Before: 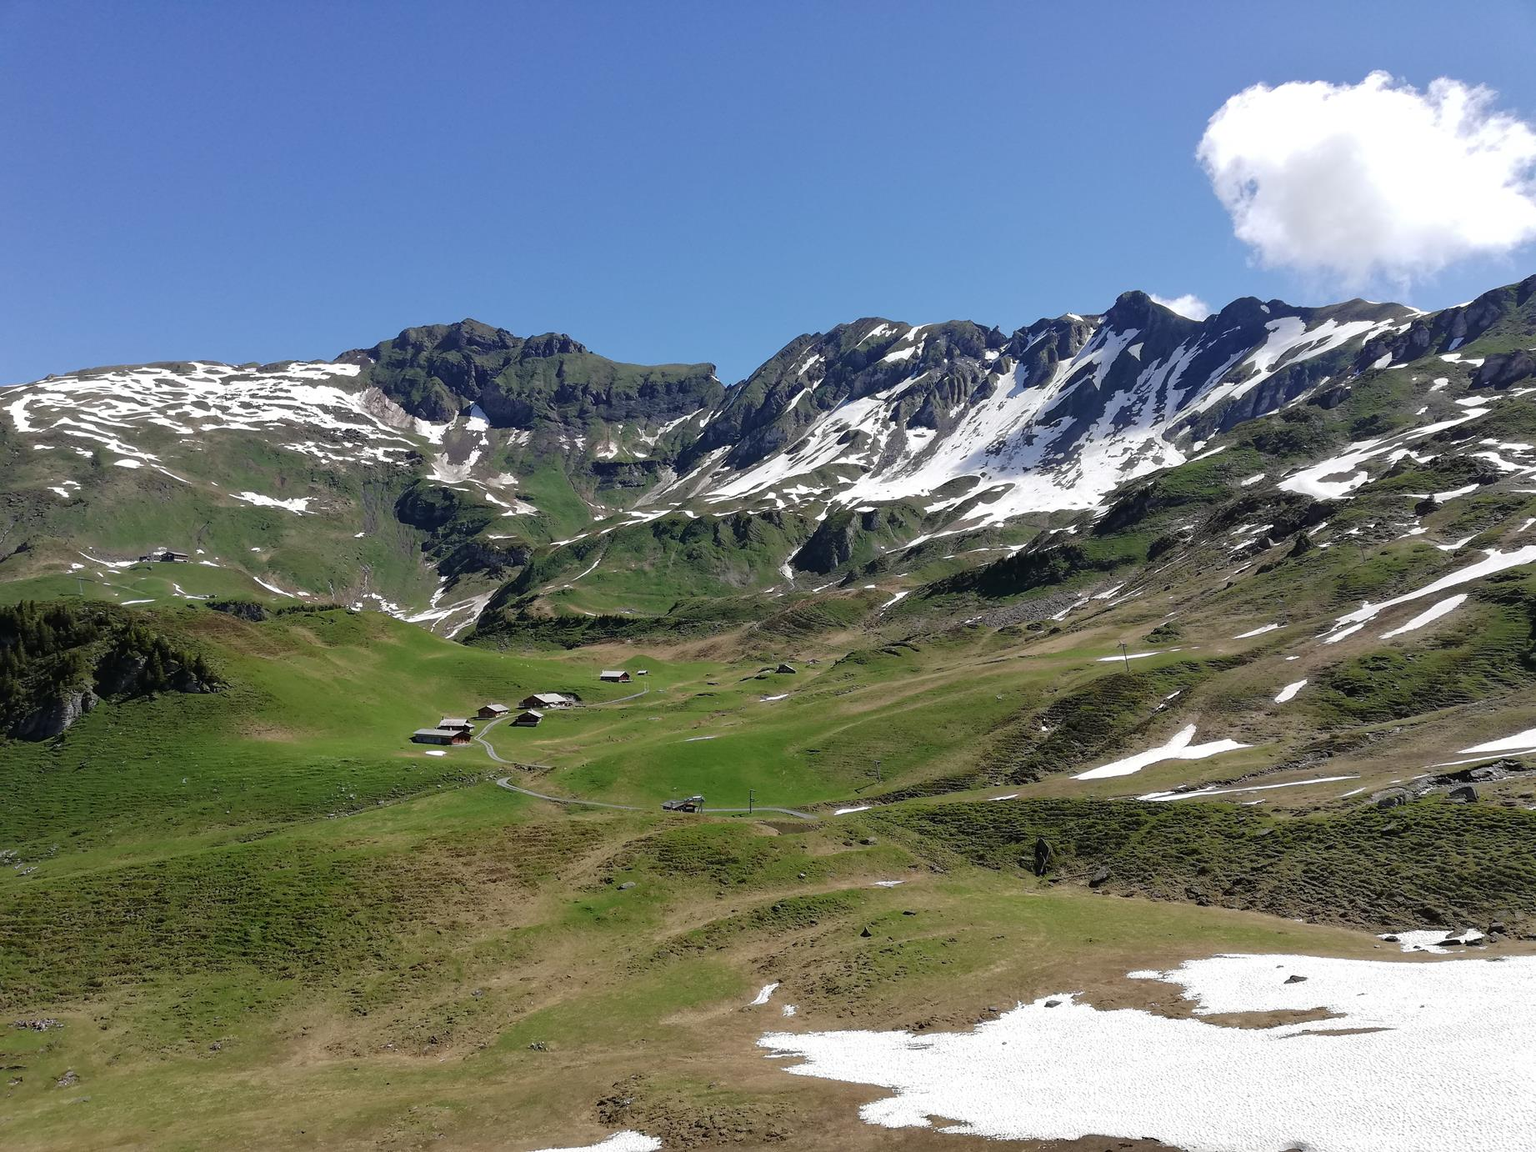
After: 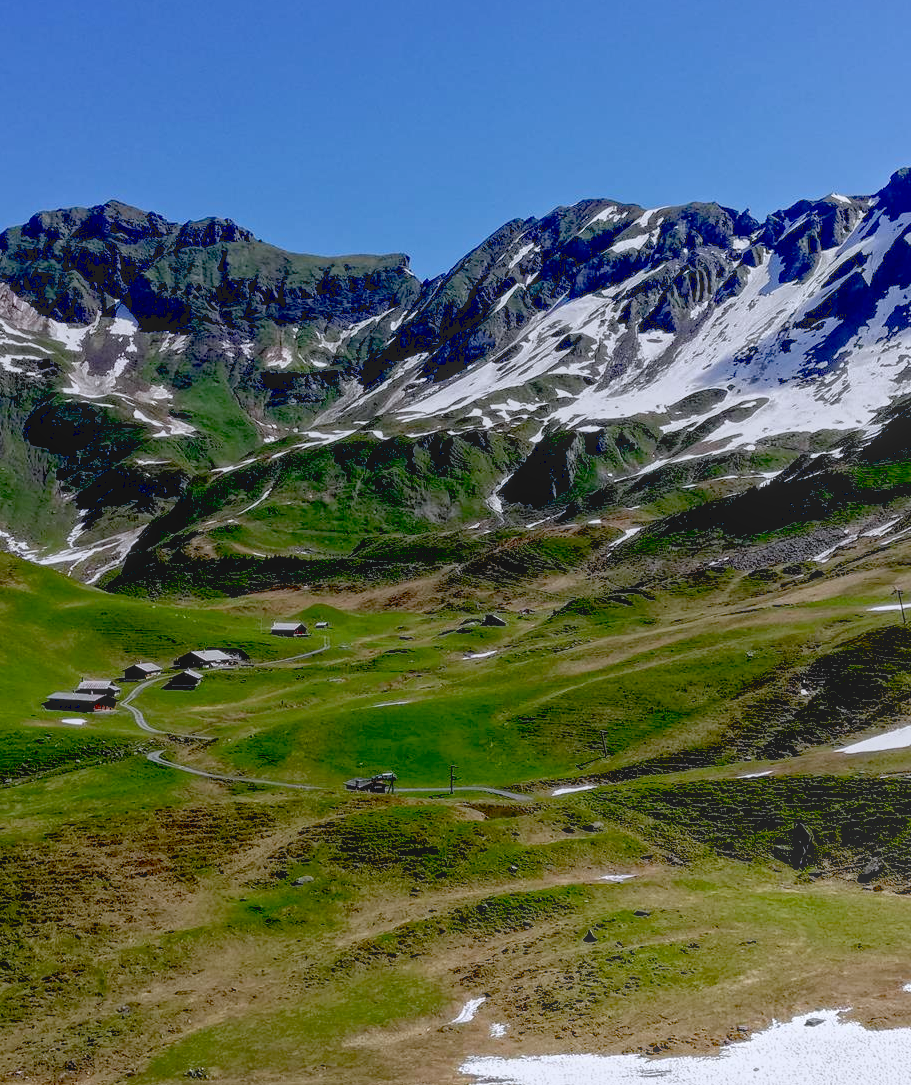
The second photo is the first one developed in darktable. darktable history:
crop and rotate: angle 0.02°, left 24.353%, top 13.219%, right 26.156%, bottom 8.224%
exposure: black level correction 0.056, exposure -0.039 EV, compensate highlight preservation false
white balance: red 0.984, blue 1.059
local contrast: highlights 73%, shadows 15%, midtone range 0.197
rgb levels: preserve colors max RGB
